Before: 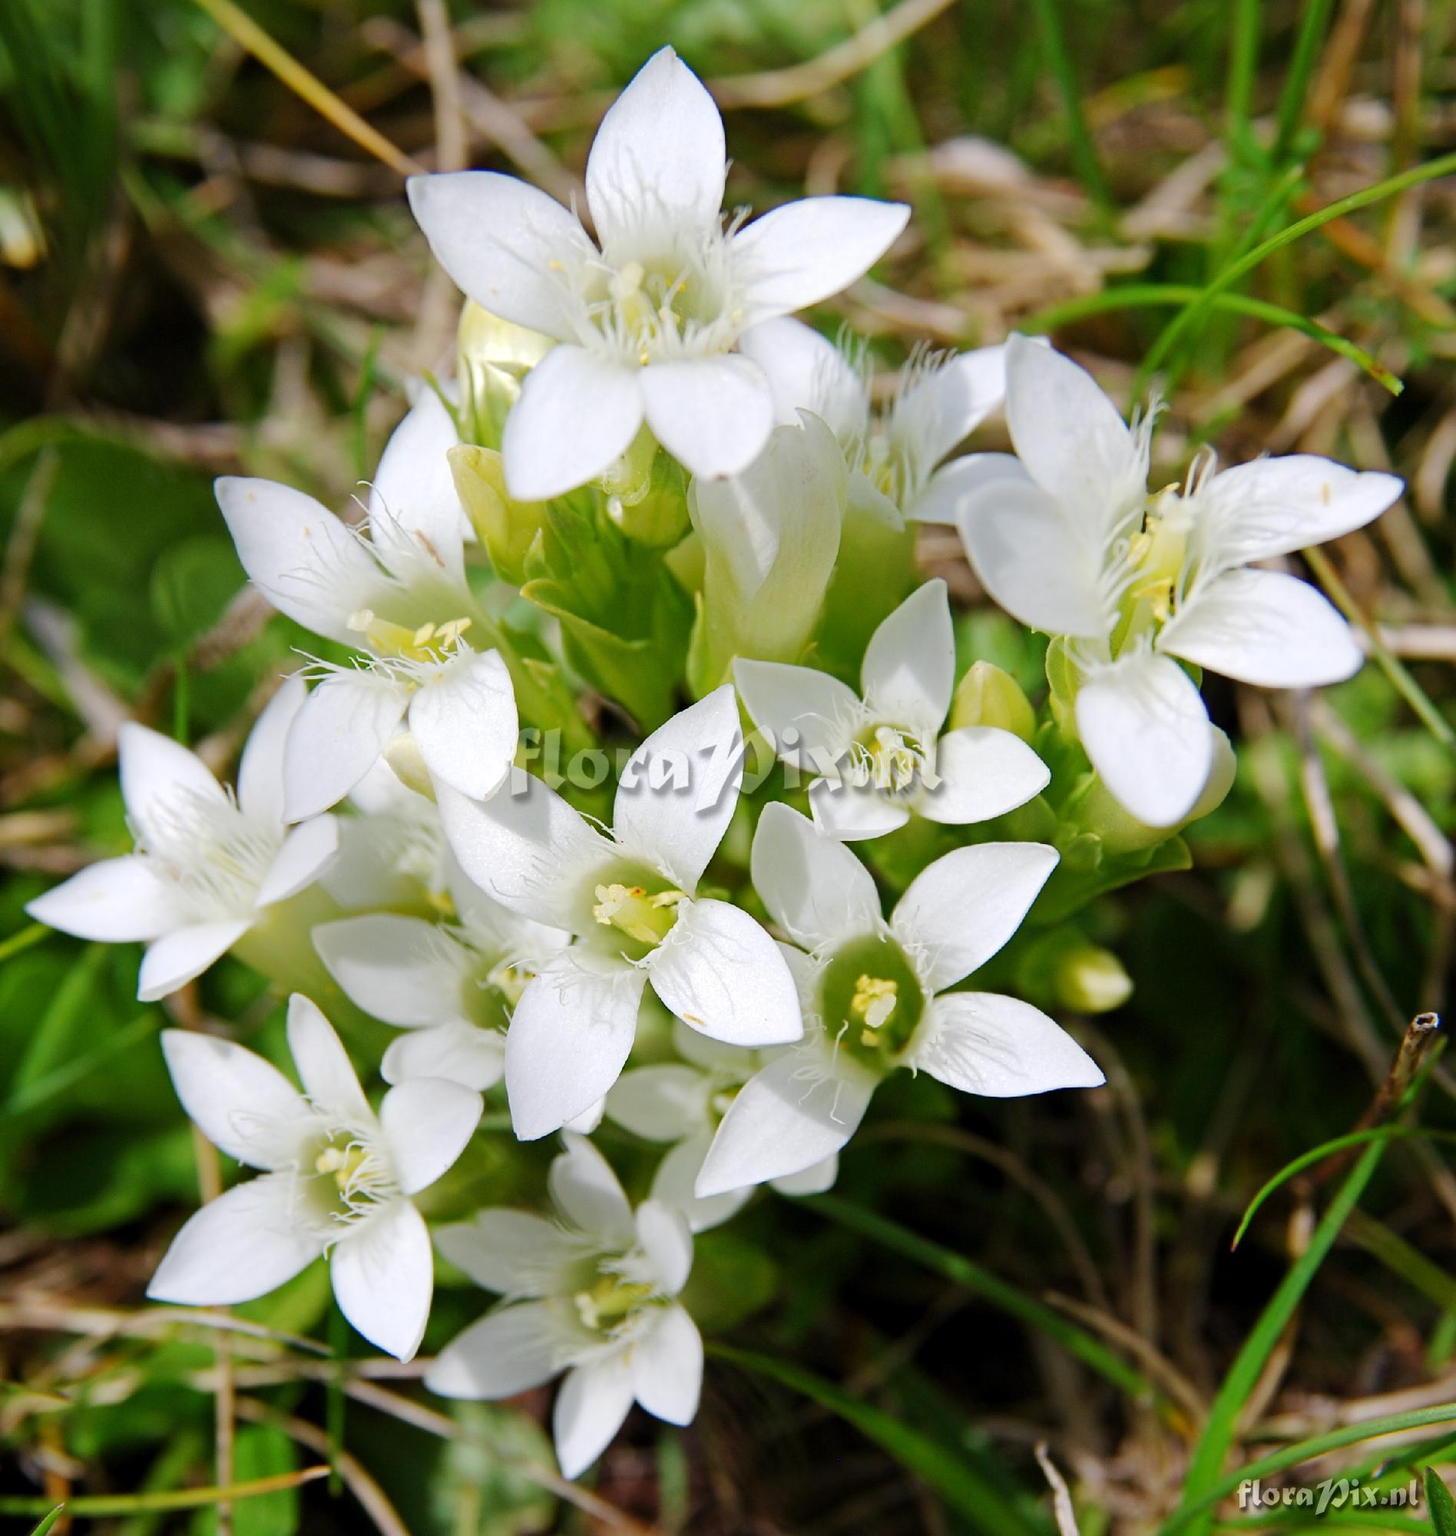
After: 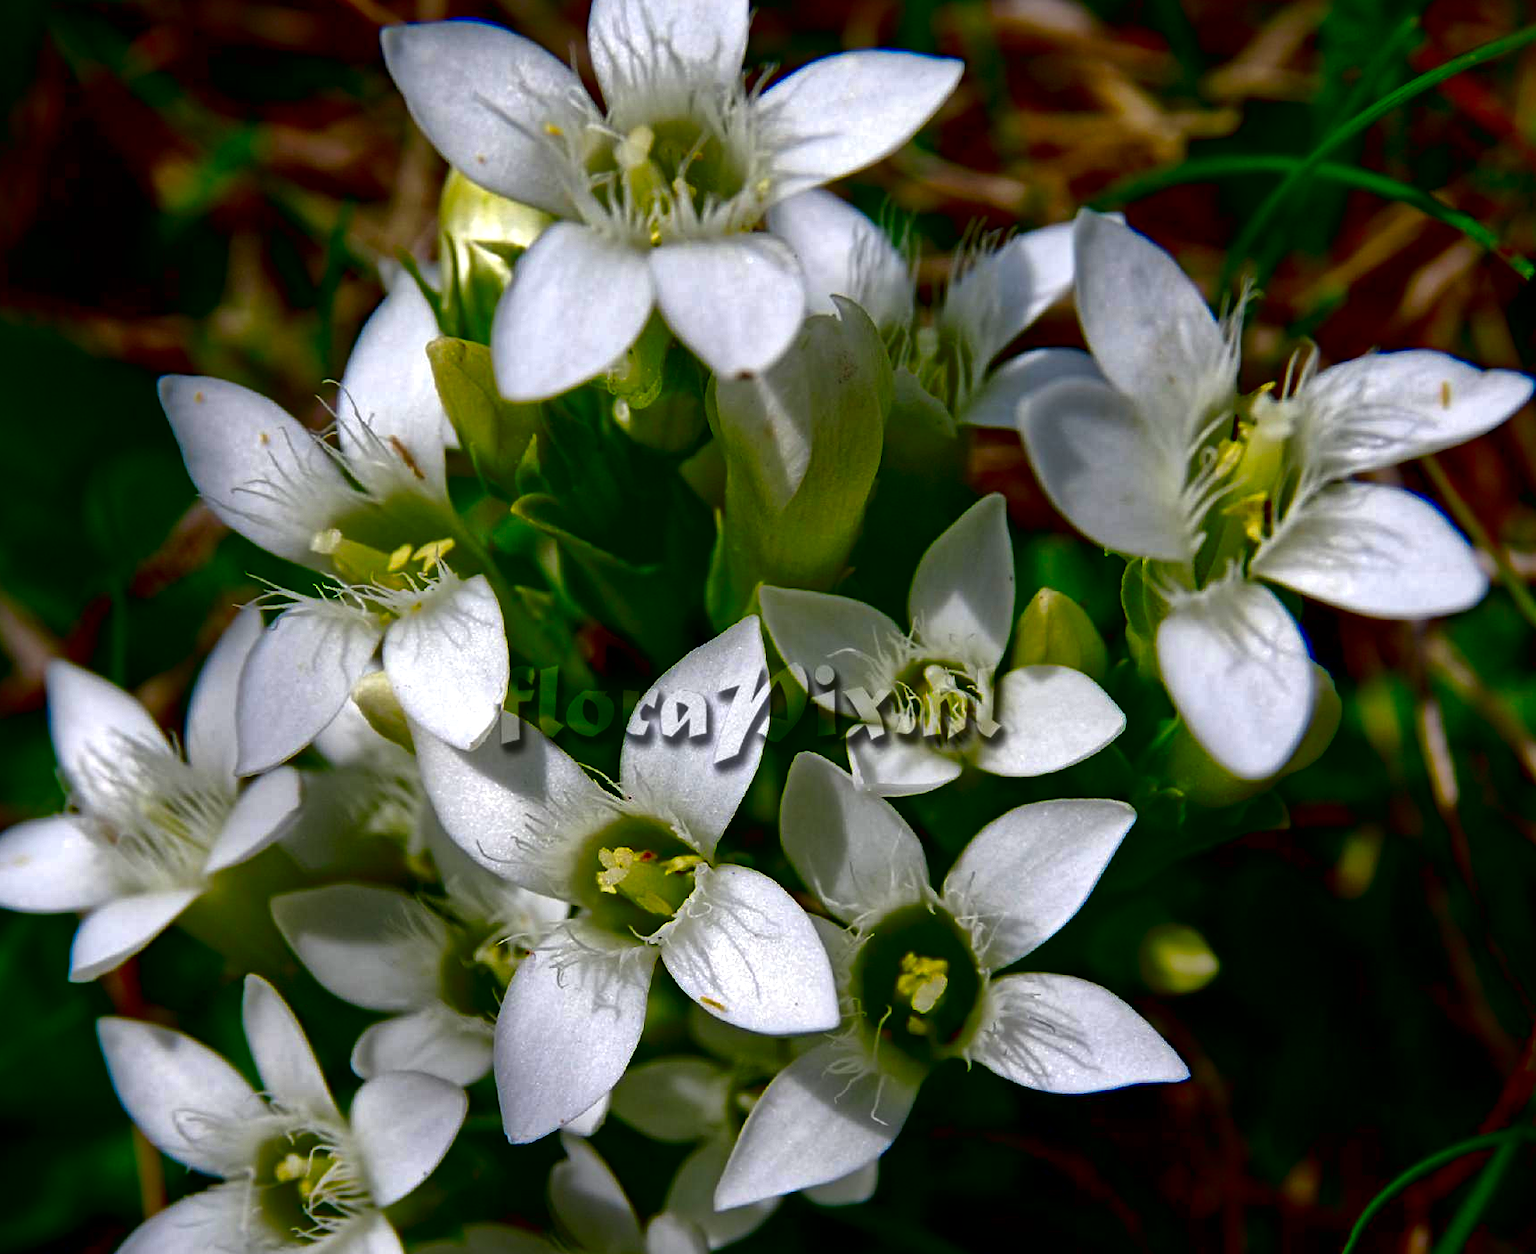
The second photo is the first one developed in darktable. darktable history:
contrast brightness saturation: brightness -0.983, saturation 0.992
local contrast: mode bilateral grid, contrast 20, coarseness 50, detail 171%, midtone range 0.2
crop: left 5.473%, top 10.039%, right 3.536%, bottom 19.509%
